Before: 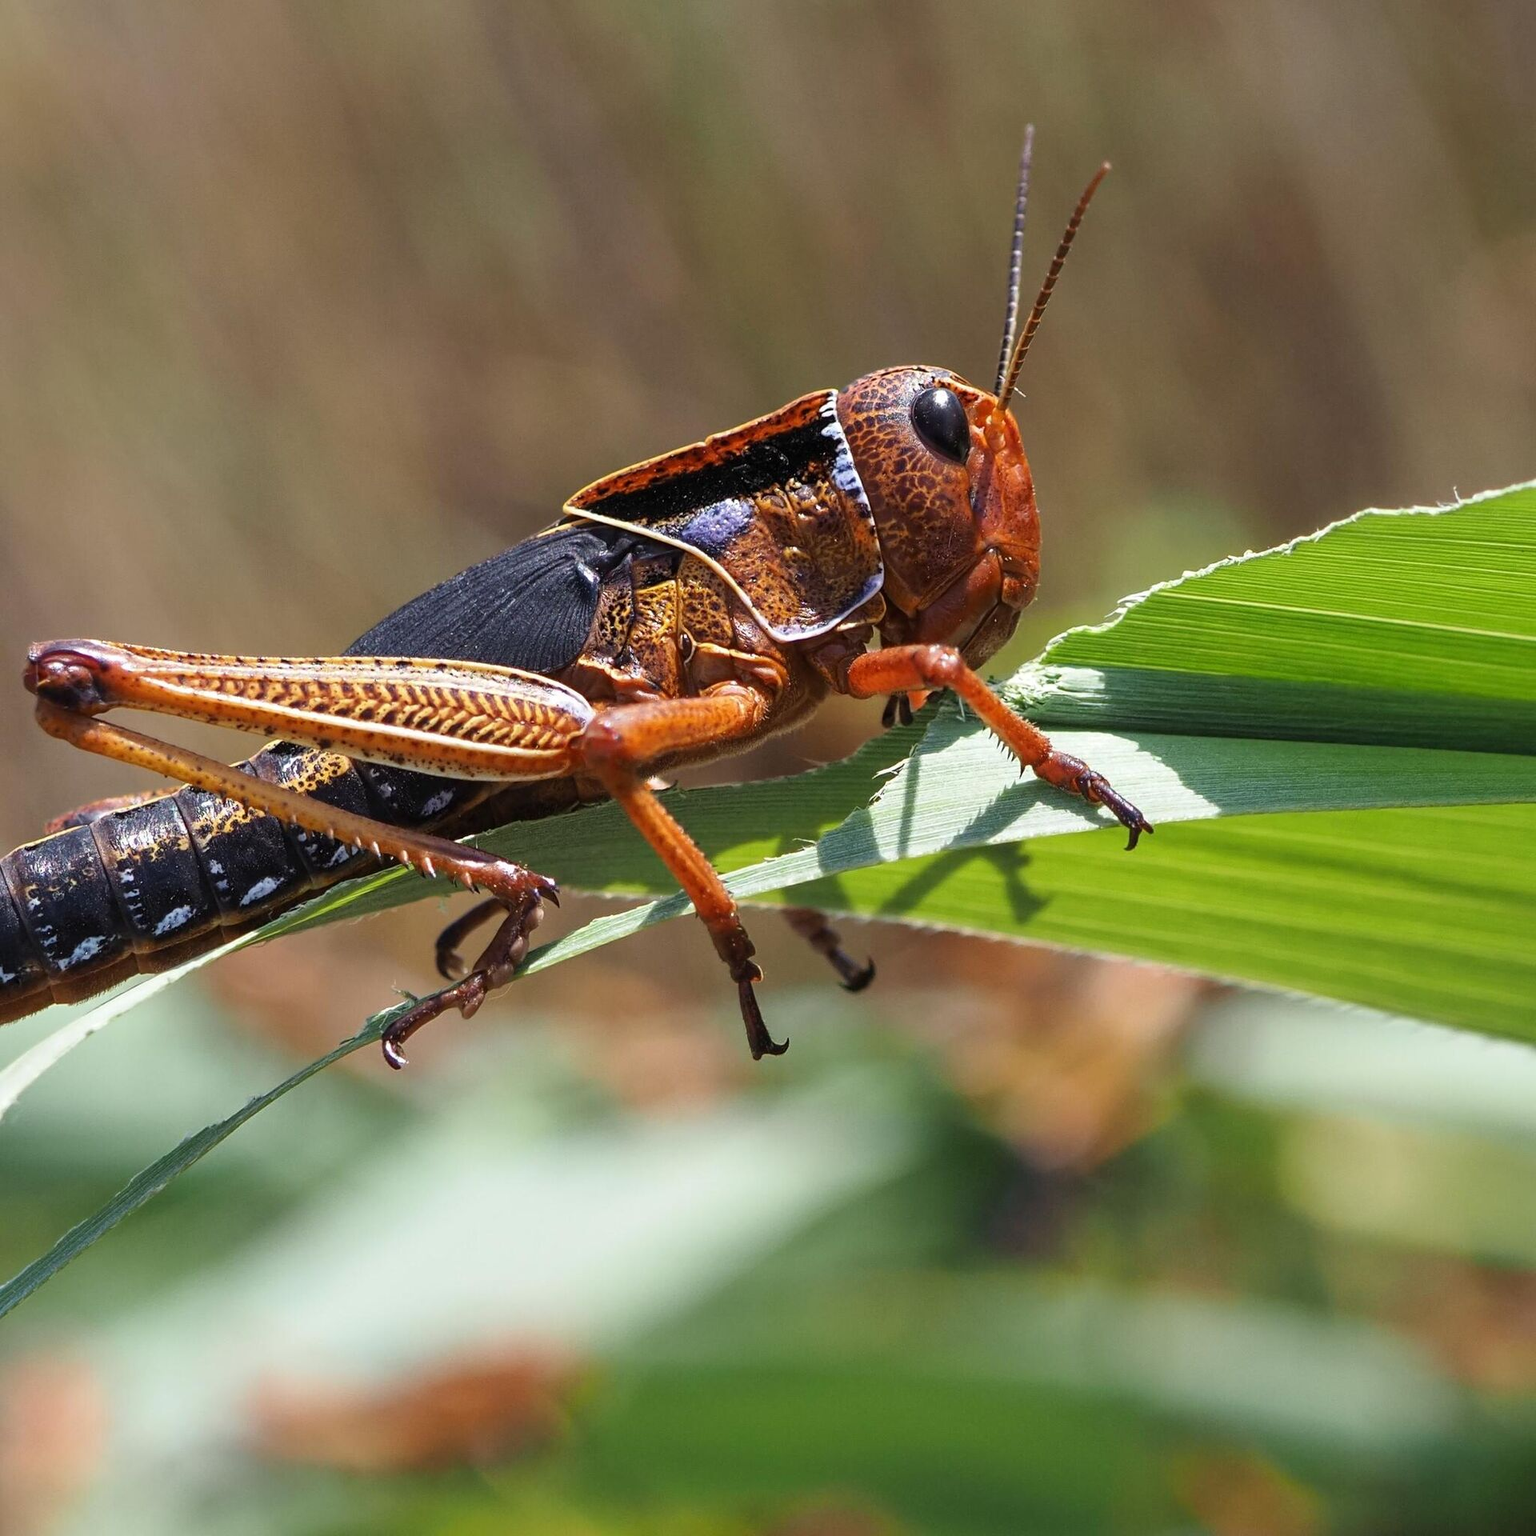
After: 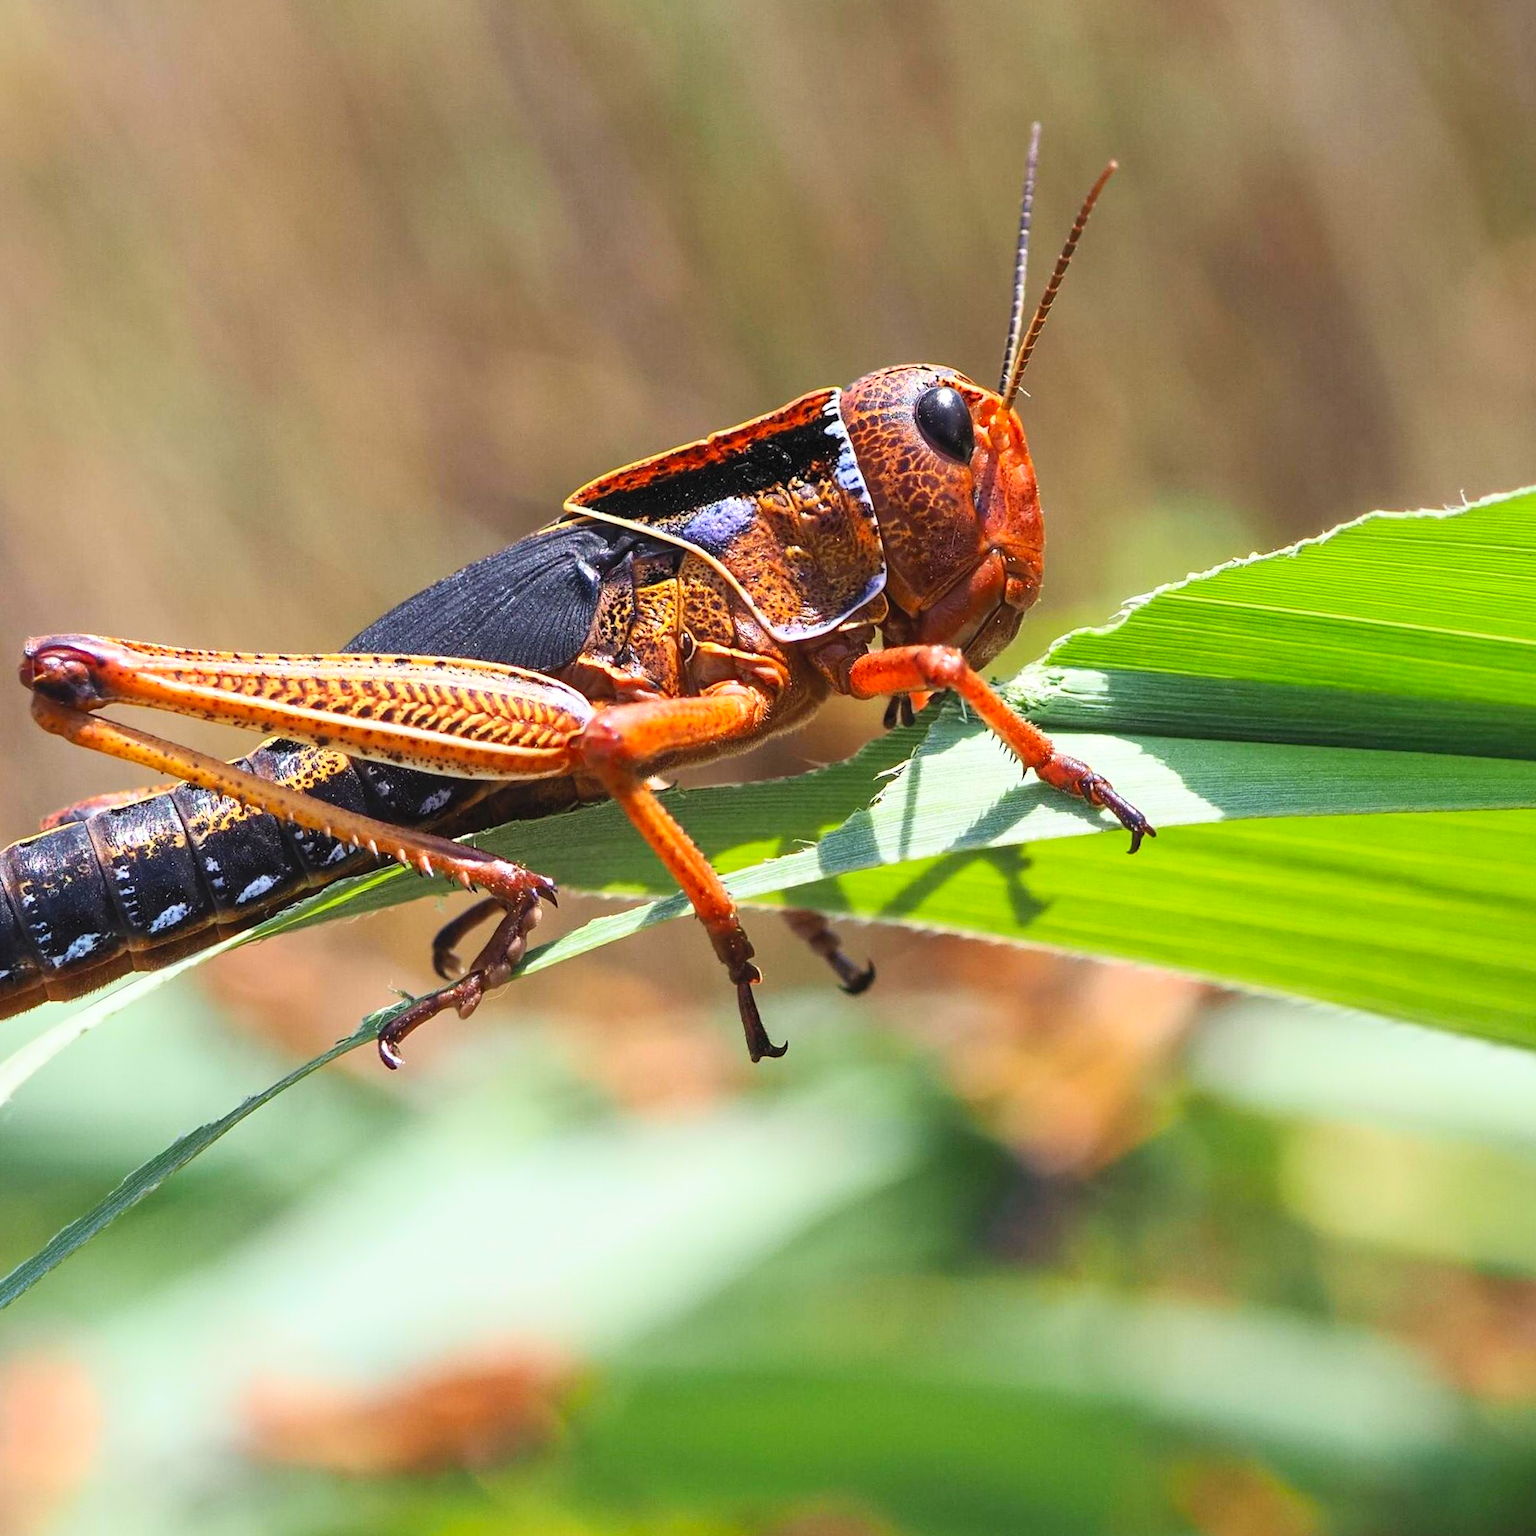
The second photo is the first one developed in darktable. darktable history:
exposure: black level correction 0, compensate exposure bias true, compensate highlight preservation false
crop and rotate: angle -0.374°
contrast brightness saturation: contrast 0.236, brightness 0.265, saturation 0.371
